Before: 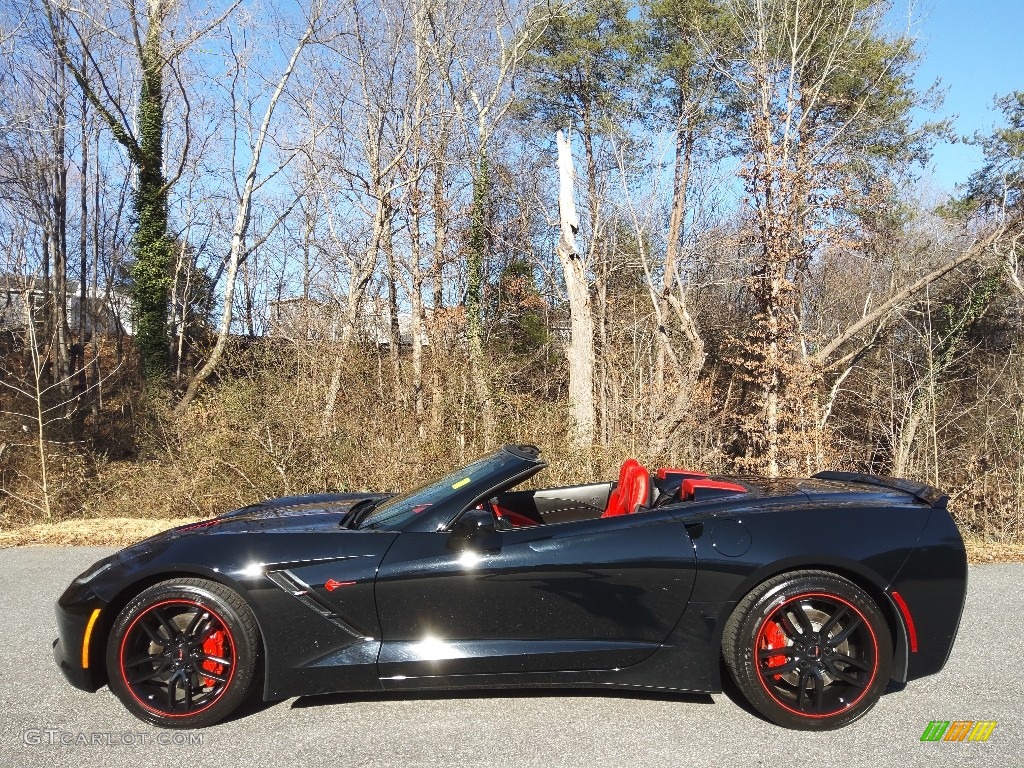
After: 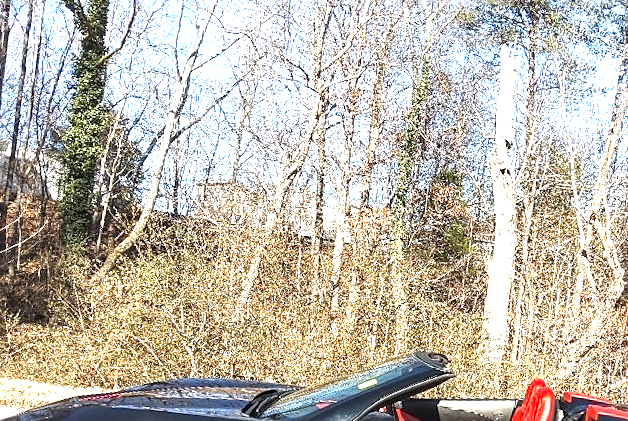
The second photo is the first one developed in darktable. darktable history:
crop and rotate: angle -6.42°, left 2.196%, top 6.807%, right 27.621%, bottom 30.455%
sharpen: amount 0.496
exposure: black level correction 0, exposure 1.107 EV, compensate highlight preservation false
local contrast: detail 150%
